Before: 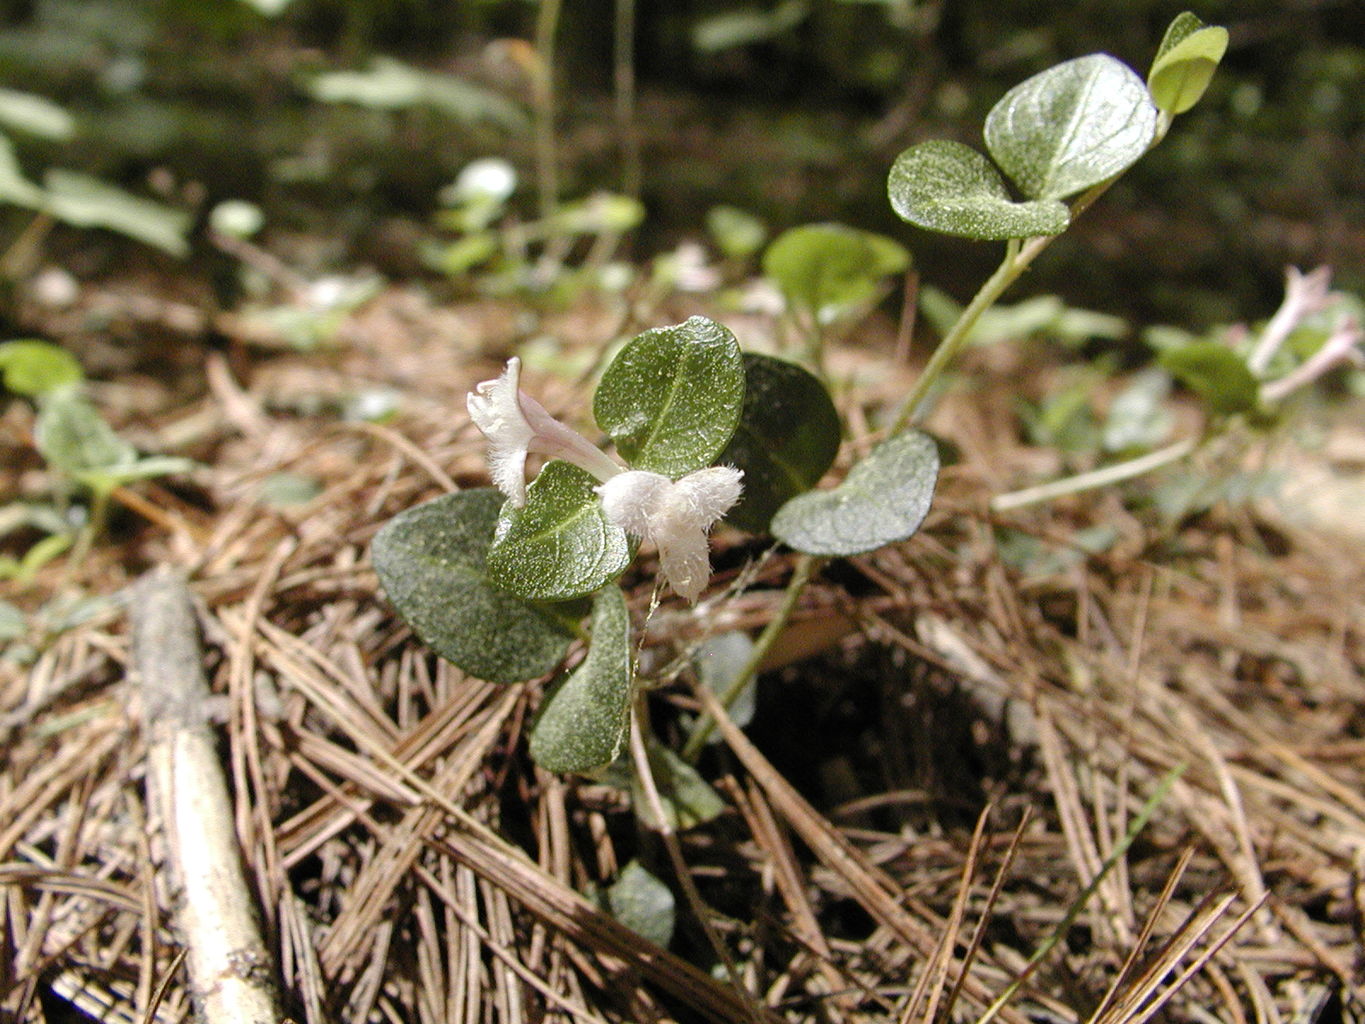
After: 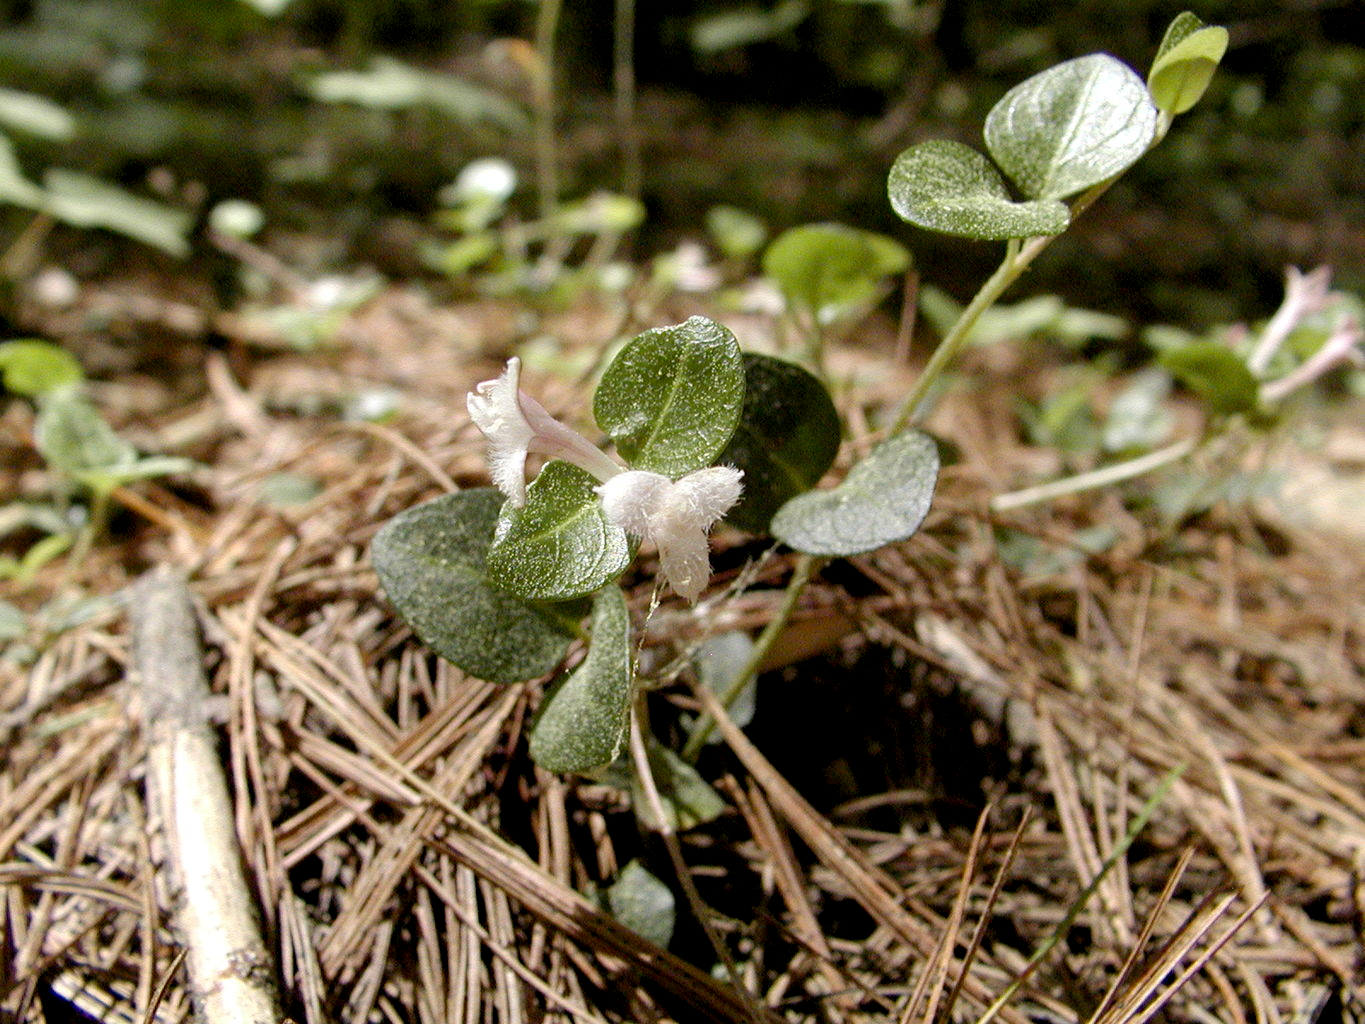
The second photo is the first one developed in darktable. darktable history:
exposure: black level correction 0.009, exposure 0.015 EV, compensate exposure bias true, compensate highlight preservation false
